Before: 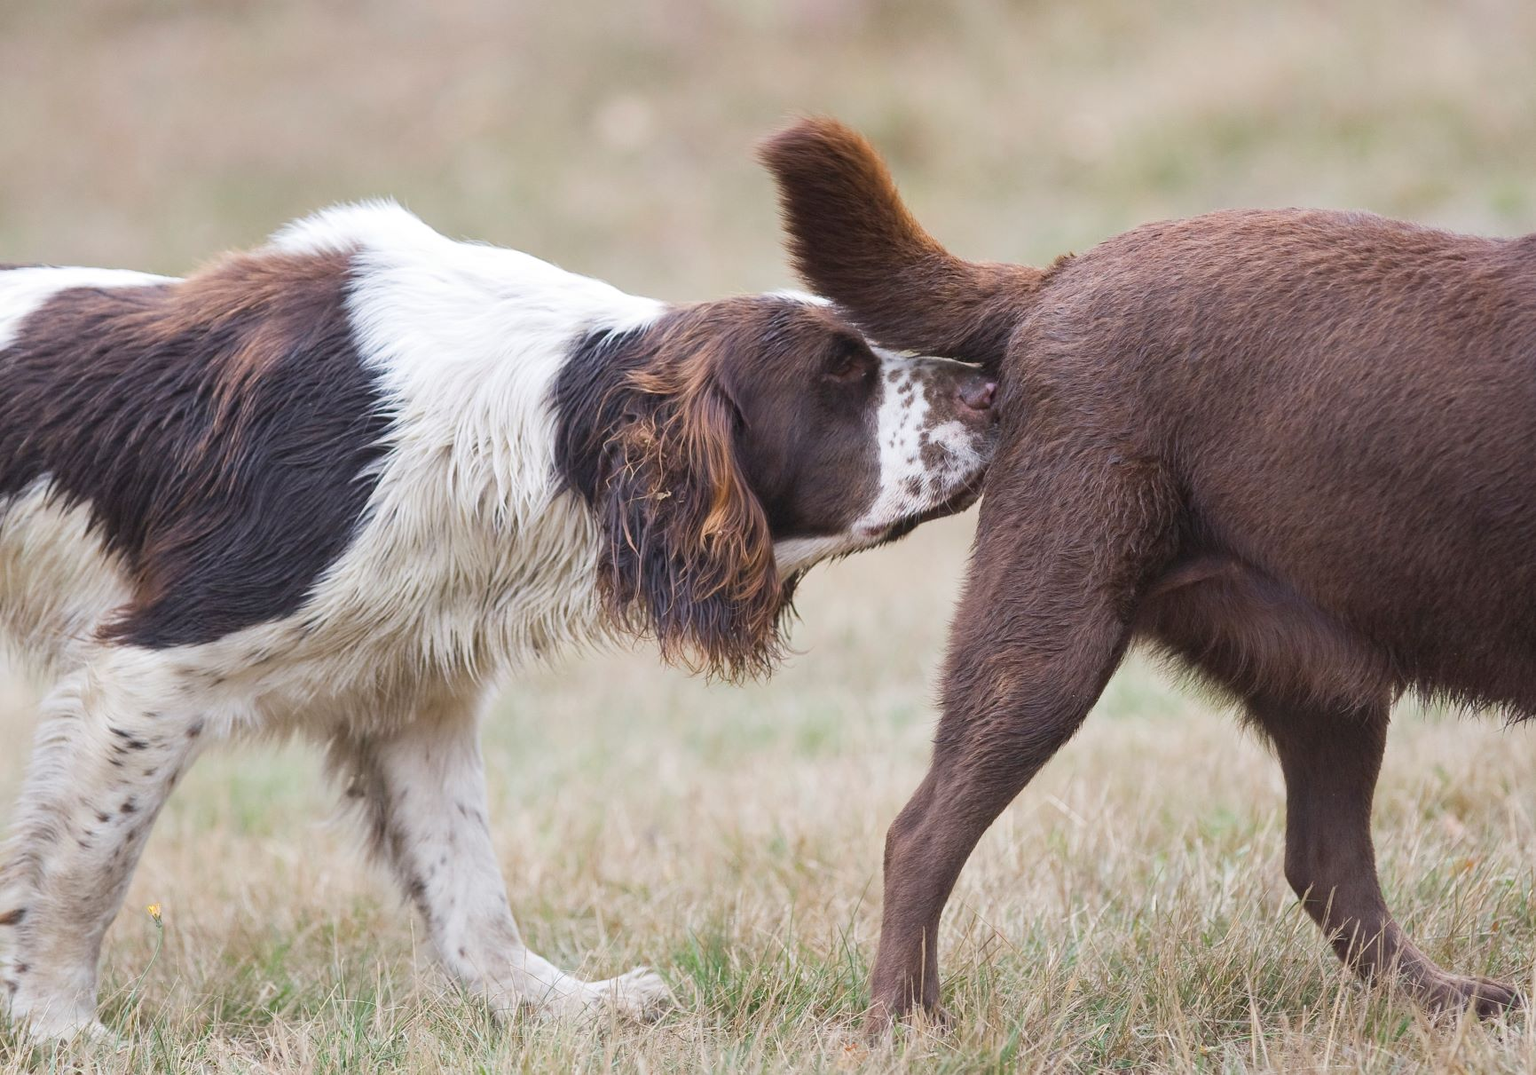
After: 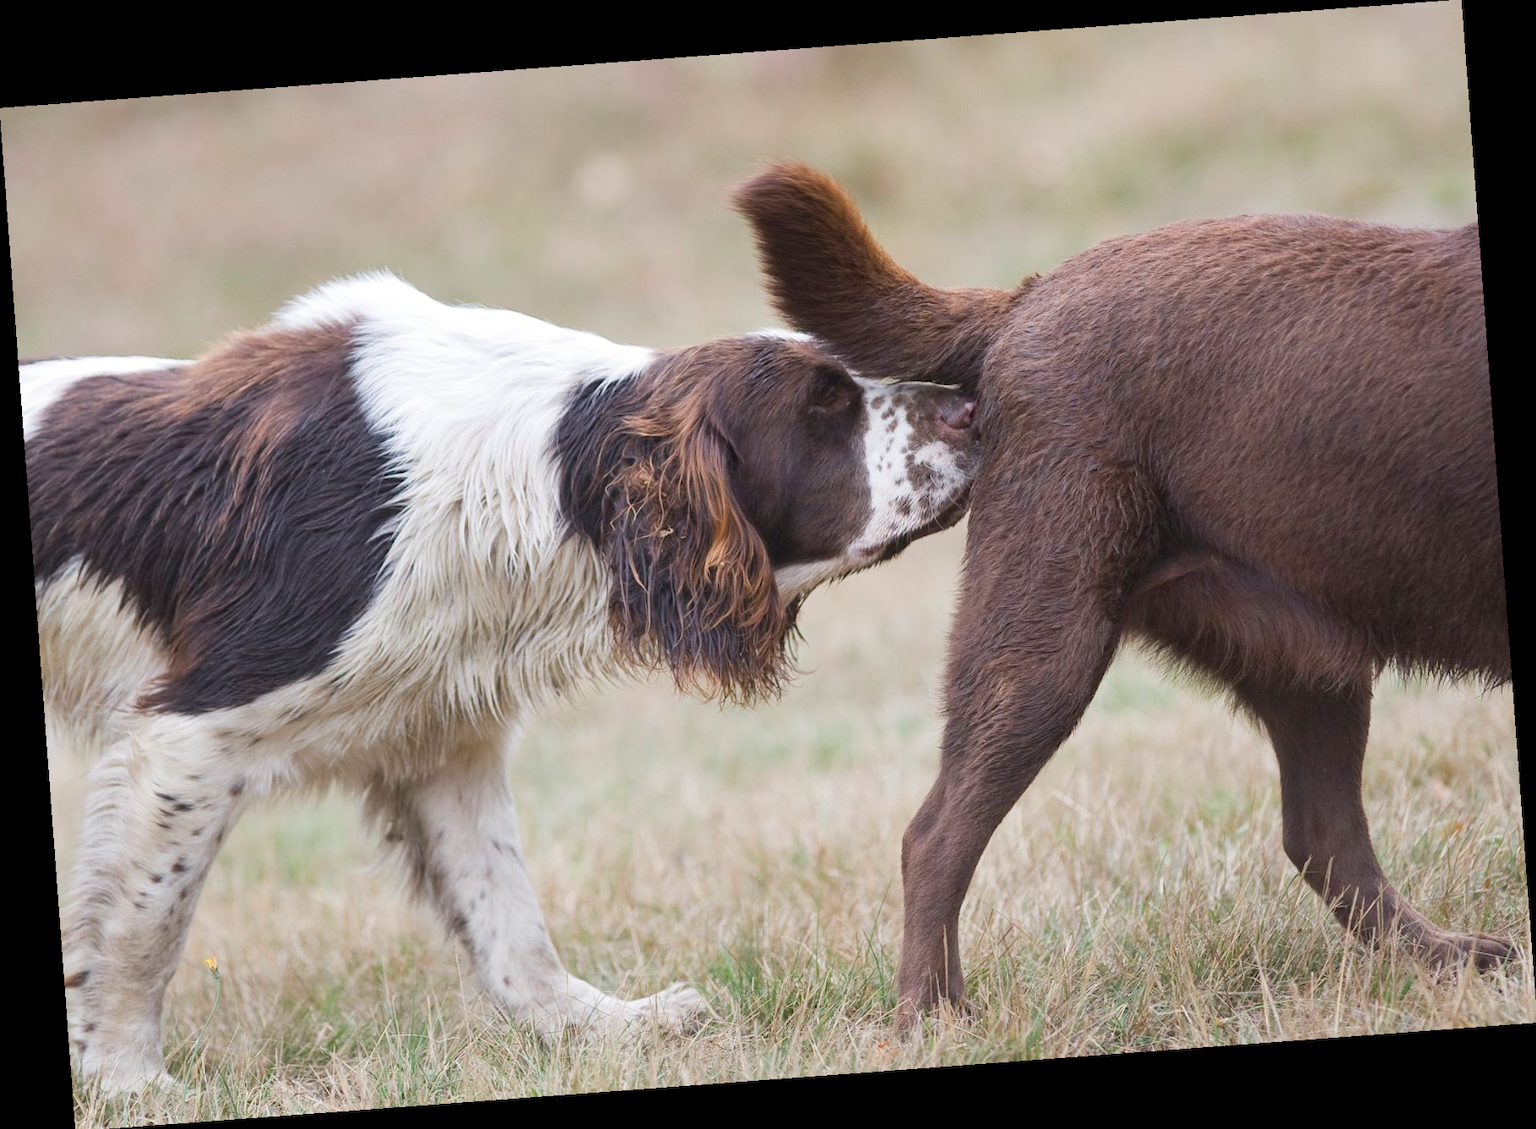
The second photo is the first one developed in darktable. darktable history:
white balance: emerald 1
rotate and perspective: rotation -4.25°, automatic cropping off
